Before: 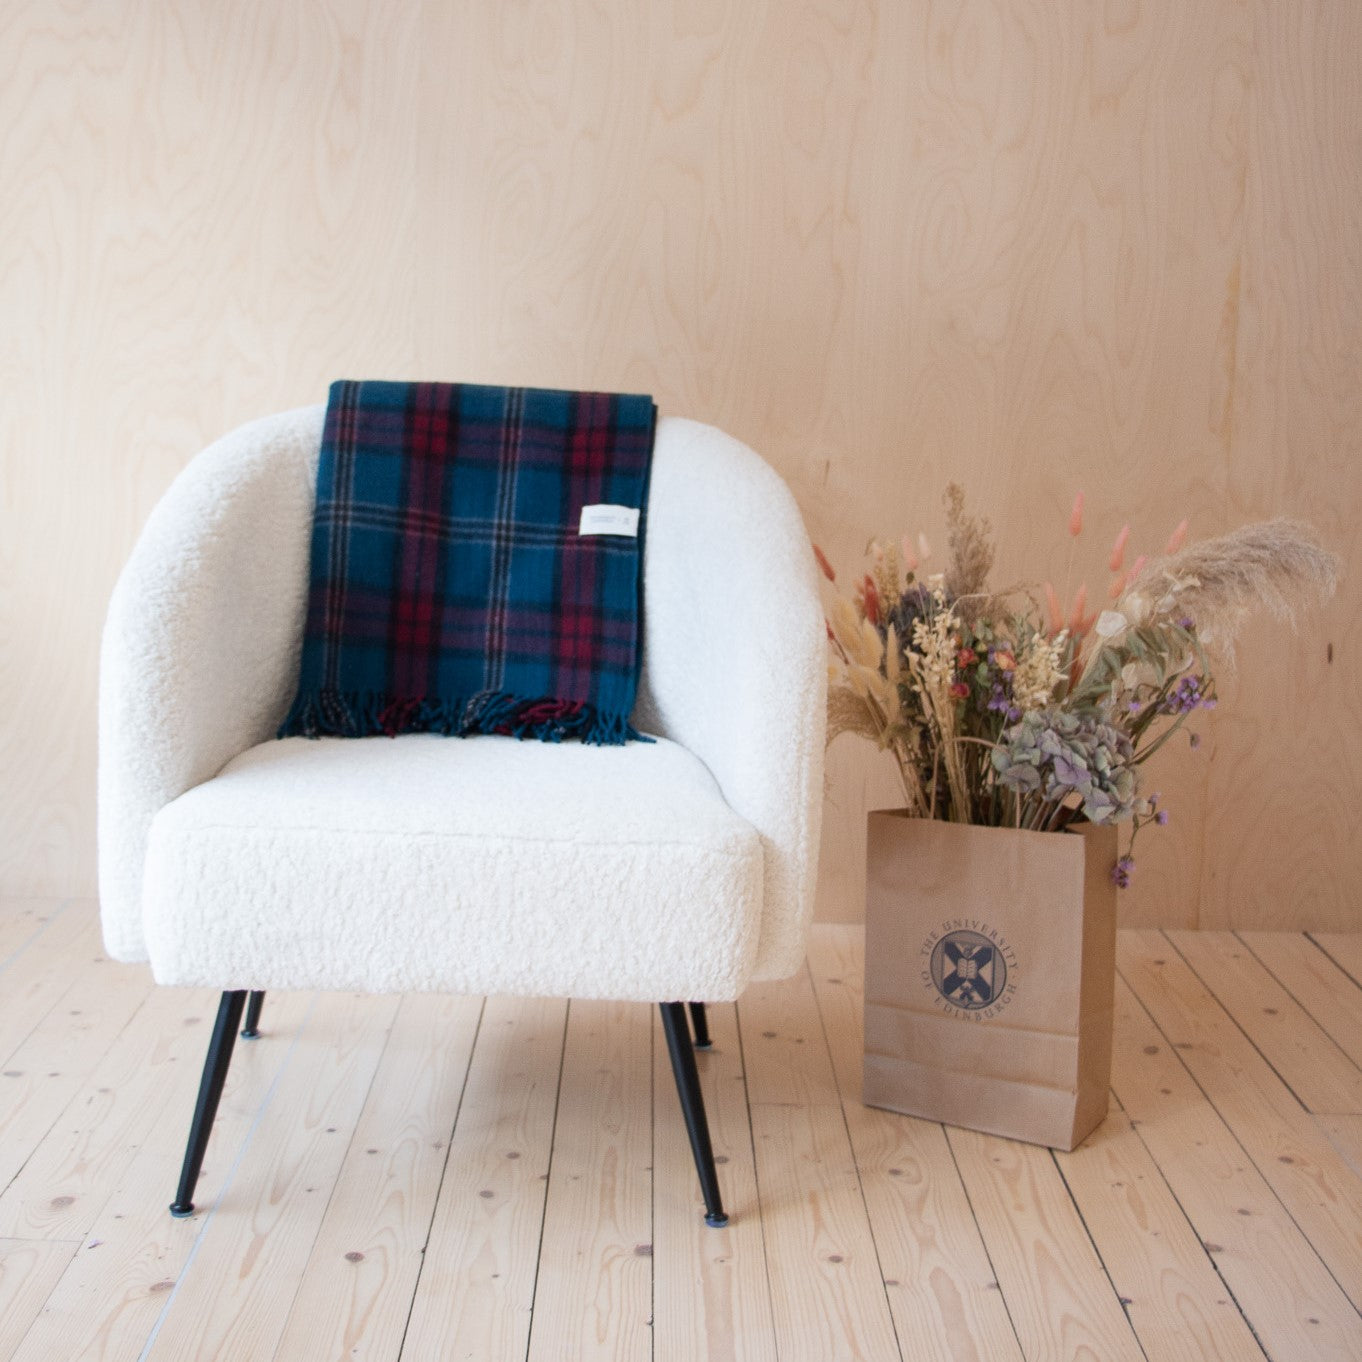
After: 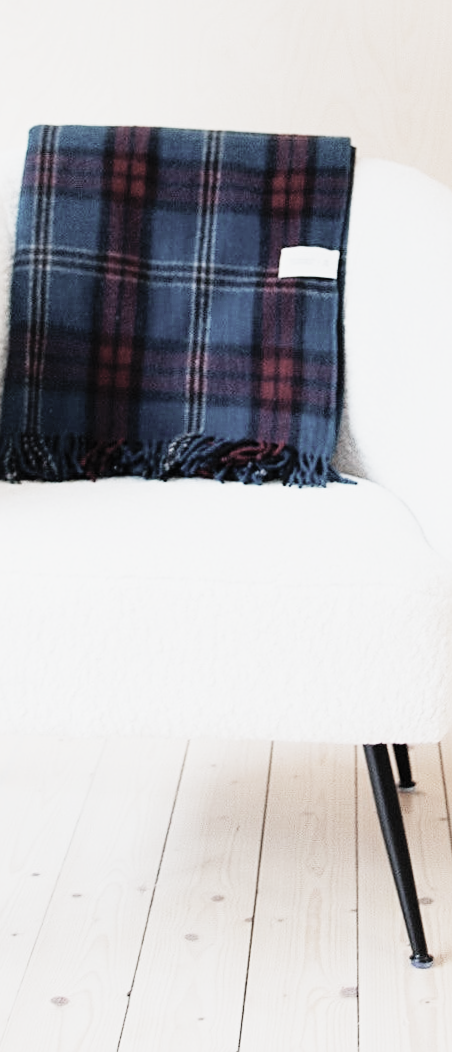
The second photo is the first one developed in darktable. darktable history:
crop and rotate: left 21.77%, top 18.528%, right 44.676%, bottom 2.997%
sigmoid: contrast 1.81, skew -0.21, preserve hue 0%, red attenuation 0.1, red rotation 0.035, green attenuation 0.1, green rotation -0.017, blue attenuation 0.15, blue rotation -0.052, base primaries Rec2020
sharpen: on, module defaults
rotate and perspective: rotation -0.45°, automatic cropping original format, crop left 0.008, crop right 0.992, crop top 0.012, crop bottom 0.988
contrast brightness saturation: brightness 0.18, saturation -0.5
white balance: emerald 1
exposure: exposure 0.95 EV, compensate highlight preservation false
